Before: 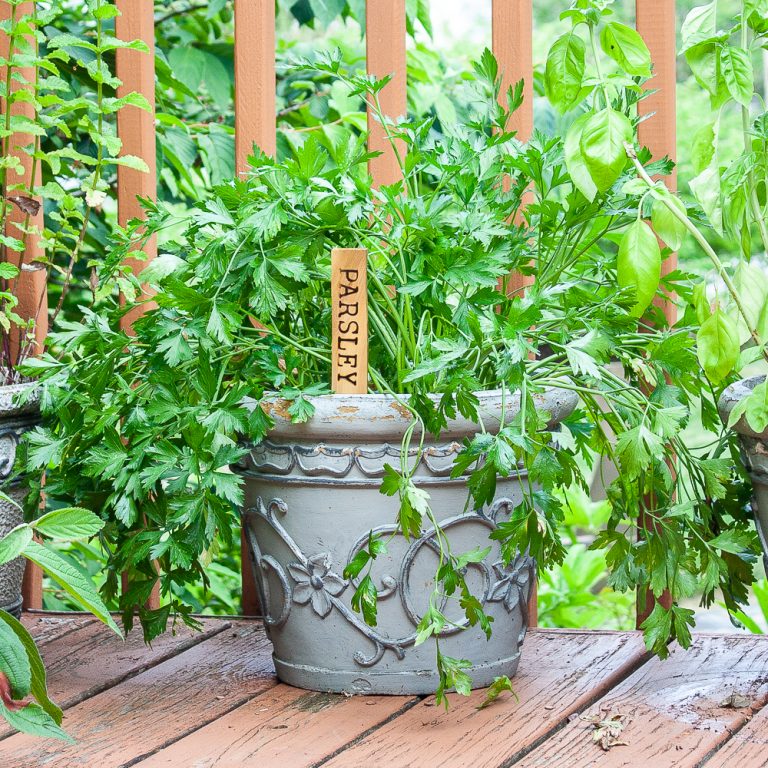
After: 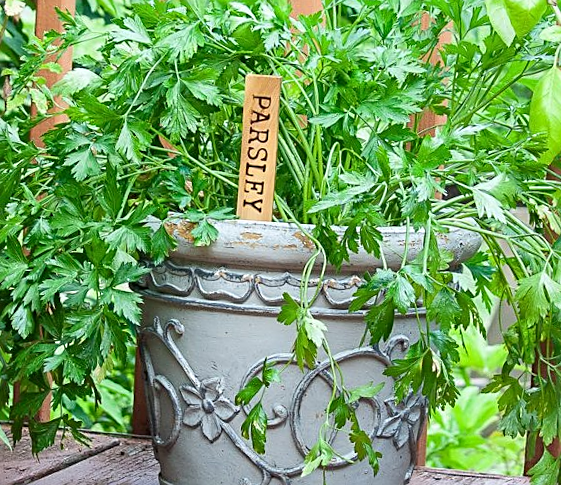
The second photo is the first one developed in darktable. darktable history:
sharpen: on, module defaults
crop and rotate: angle -4.01°, left 9.903%, top 20.5%, right 12.107%, bottom 11.995%
